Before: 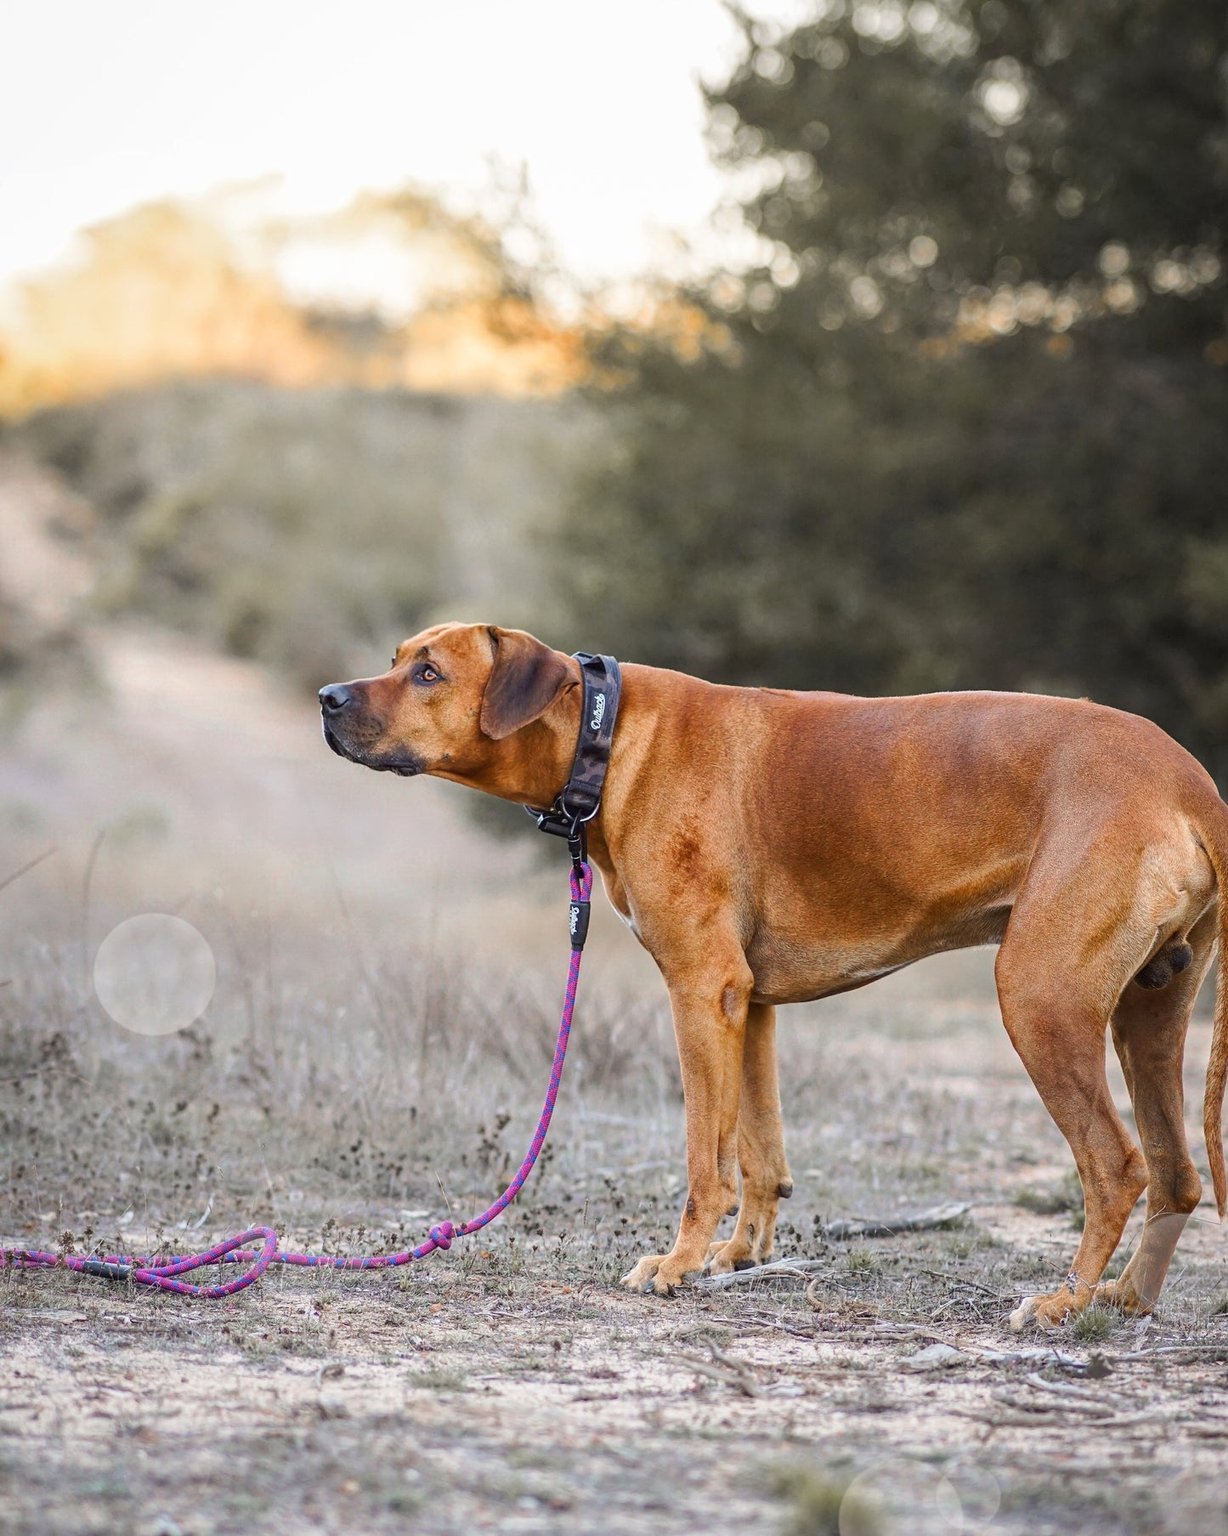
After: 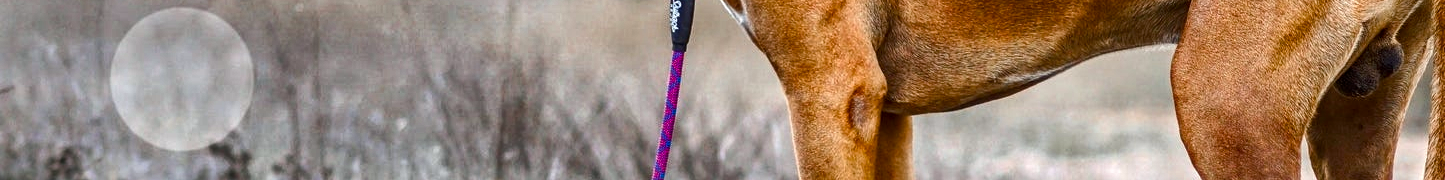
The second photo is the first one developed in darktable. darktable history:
local contrast: on, module defaults
exposure: exposure 0.236 EV, compensate highlight preservation false
crop and rotate: top 59.084%, bottom 30.916%
graduated density: on, module defaults
color balance rgb: shadows lift › luminance -20%, power › hue 72.24°, highlights gain › luminance 15%, global offset › hue 171.6°, perceptual saturation grading › highlights -15%, perceptual saturation grading › shadows 25%, global vibrance 30%, contrast 10%
shadows and highlights: shadows 24.5, highlights -78.15, soften with gaussian
white balance: red 0.986, blue 1.01
contrast brightness saturation: contrast 0.04, saturation 0.07
